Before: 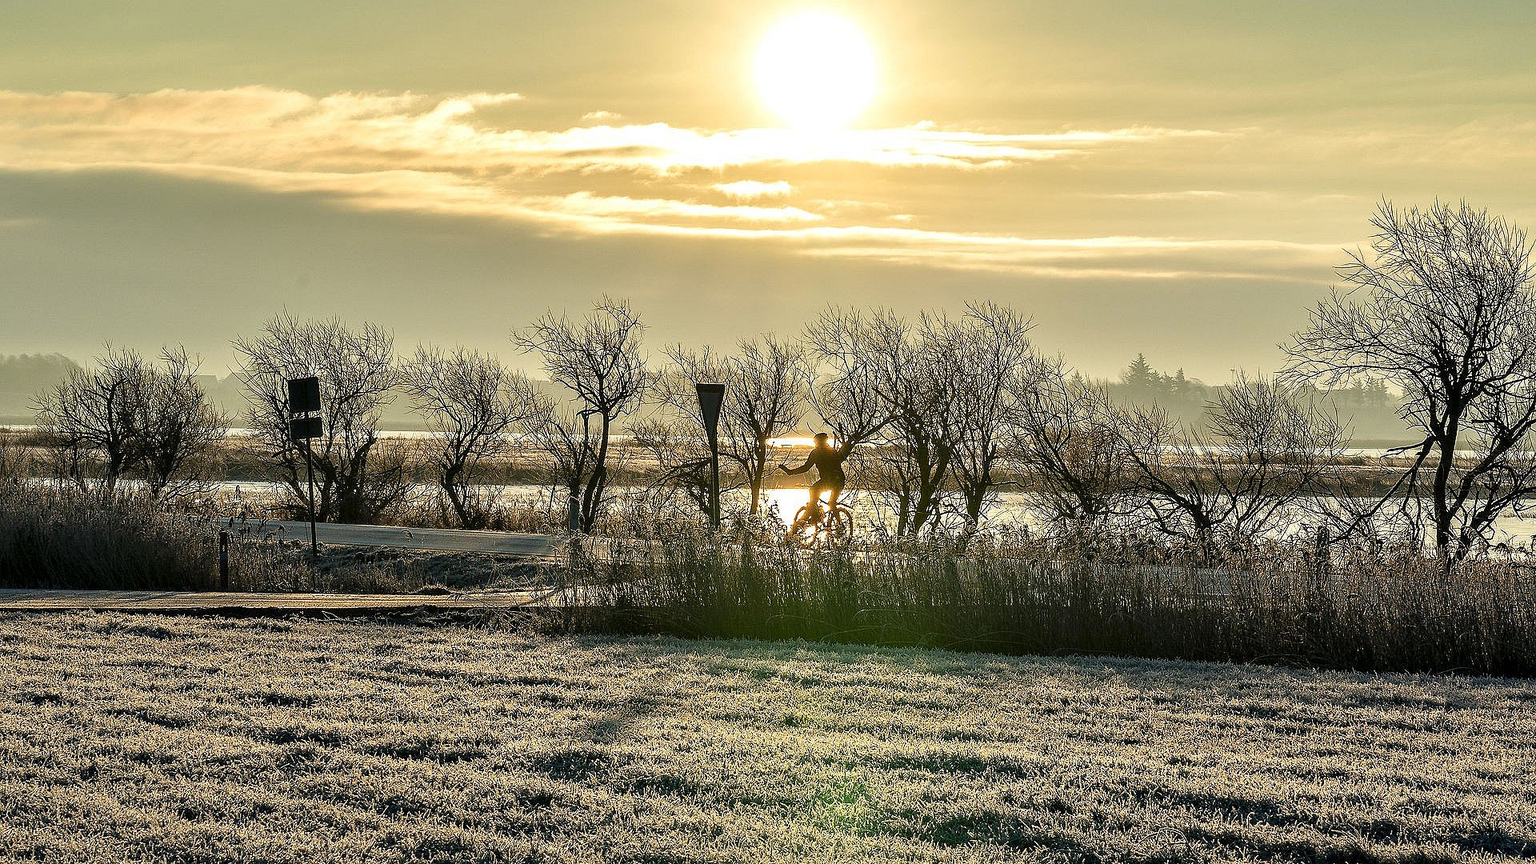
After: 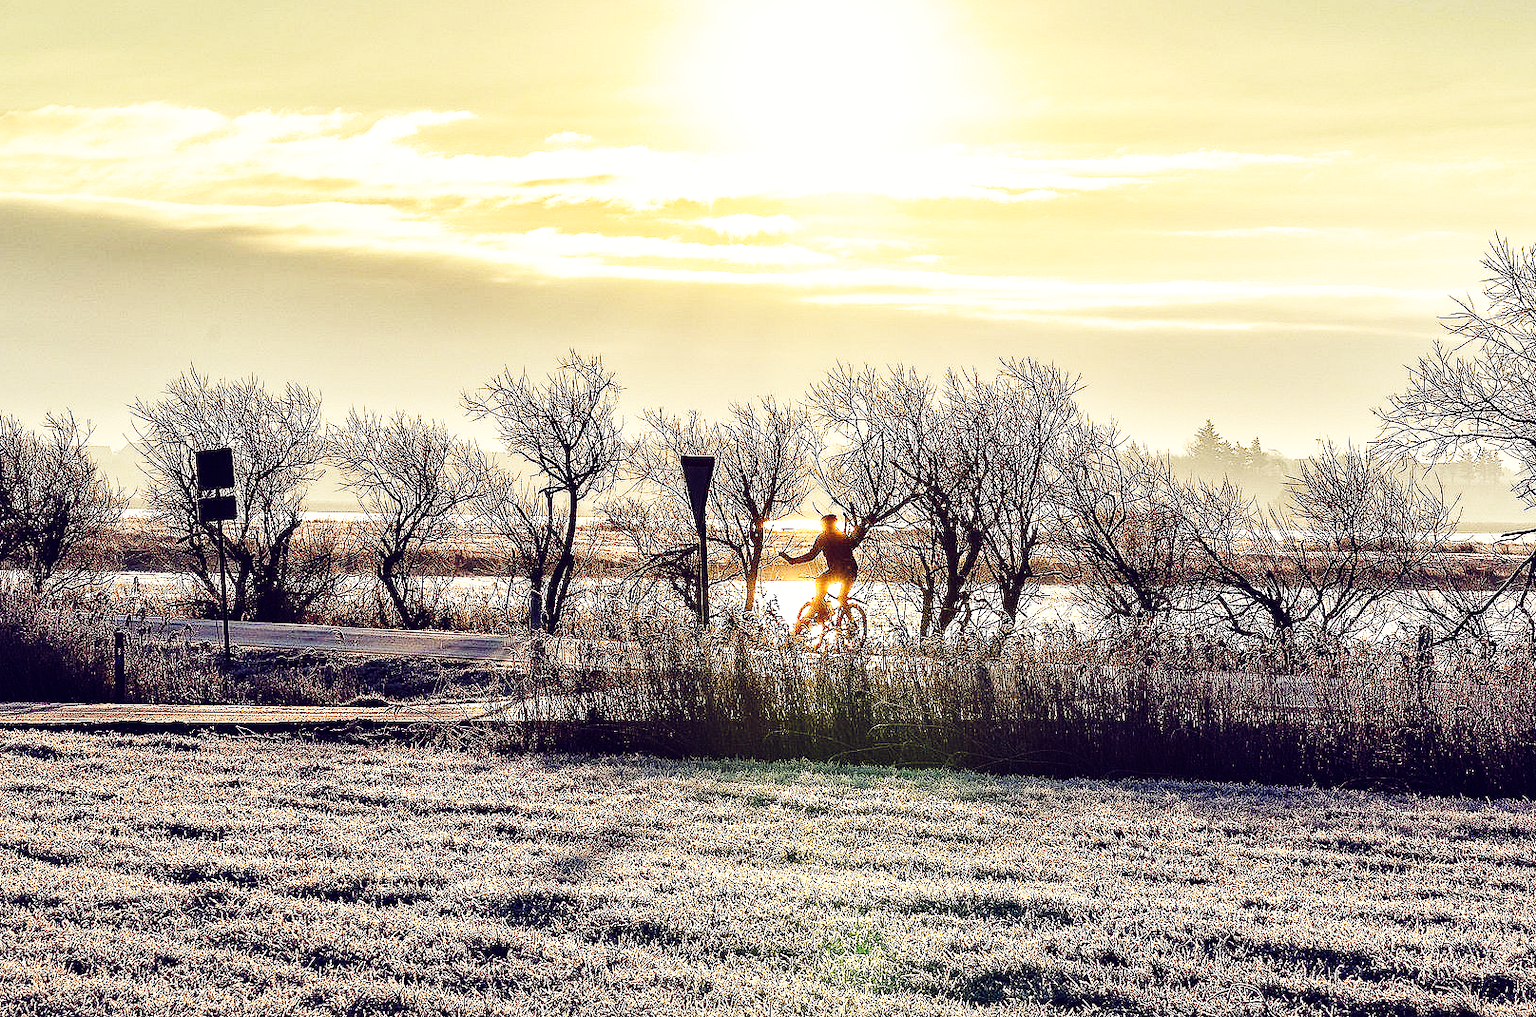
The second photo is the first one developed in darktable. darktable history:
base curve: curves: ch0 [(0, 0) (0, 0) (0.002, 0.001) (0.008, 0.003) (0.019, 0.011) (0.037, 0.037) (0.064, 0.11) (0.102, 0.232) (0.152, 0.379) (0.216, 0.524) (0.296, 0.665) (0.394, 0.789) (0.512, 0.881) (0.651, 0.945) (0.813, 0.986) (1, 1)], preserve colors none
shadows and highlights: low approximation 0.01, soften with gaussian
color balance: lift [1.001, 0.997, 0.99, 1.01], gamma [1.007, 1, 0.975, 1.025], gain [1, 1.065, 1.052, 0.935], contrast 13.25%
crop: left 8.026%, right 7.374%
tone equalizer: on, module defaults
